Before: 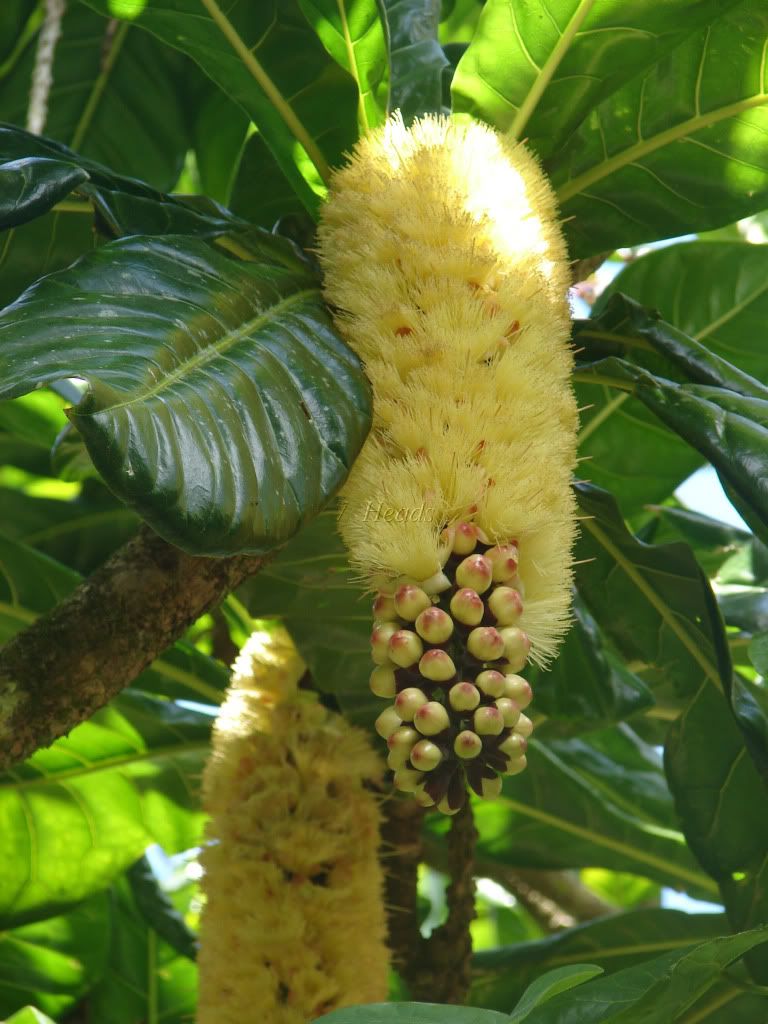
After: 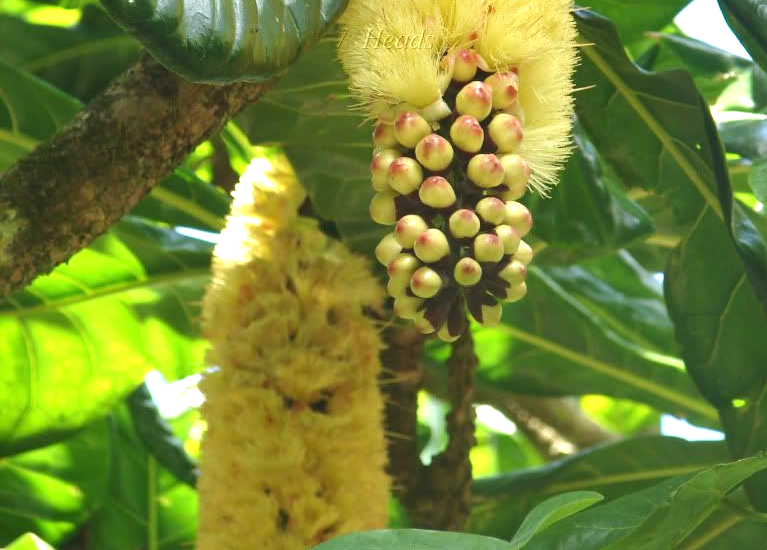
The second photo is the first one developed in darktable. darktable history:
exposure: black level correction 0, exposure 0.952 EV, compensate exposure bias true, compensate highlight preservation false
crop and rotate: top 46.268%, right 0.062%
